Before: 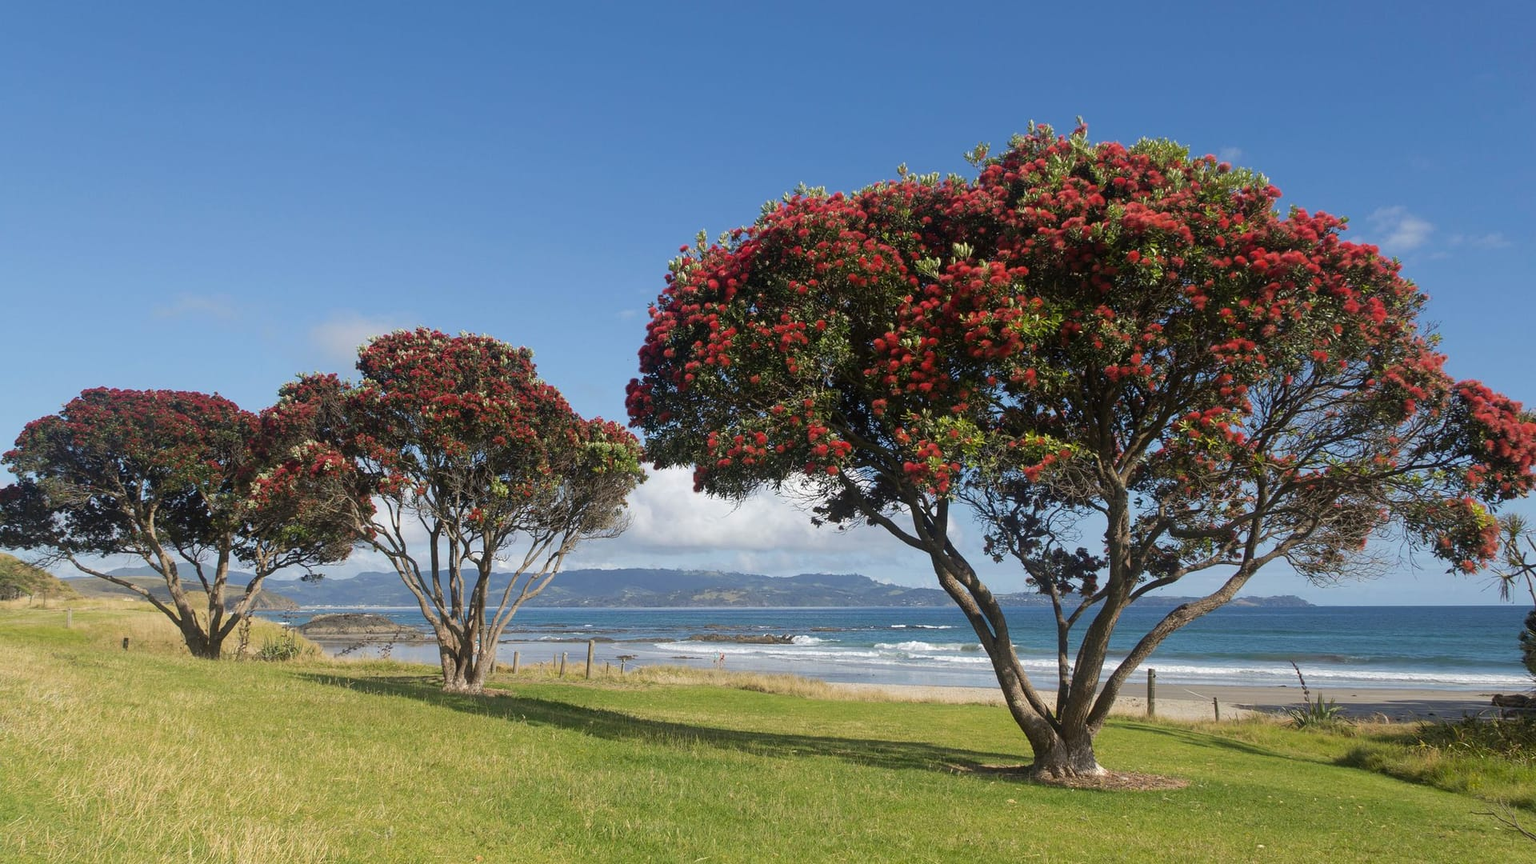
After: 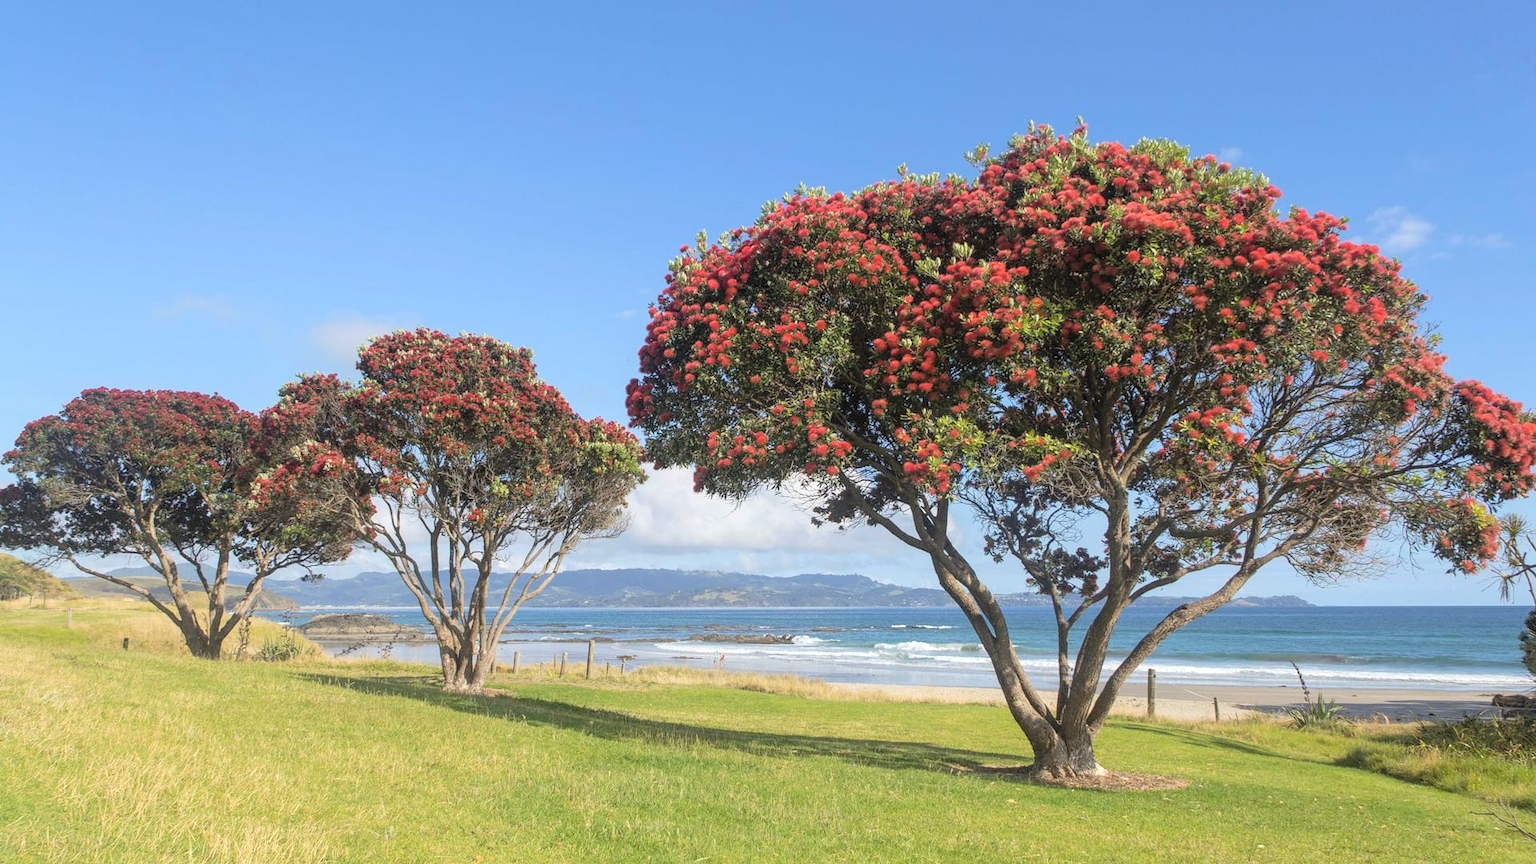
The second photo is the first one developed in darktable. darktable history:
local contrast: on, module defaults
contrast brightness saturation: contrast 0.095, brightness 0.314, saturation 0.142
